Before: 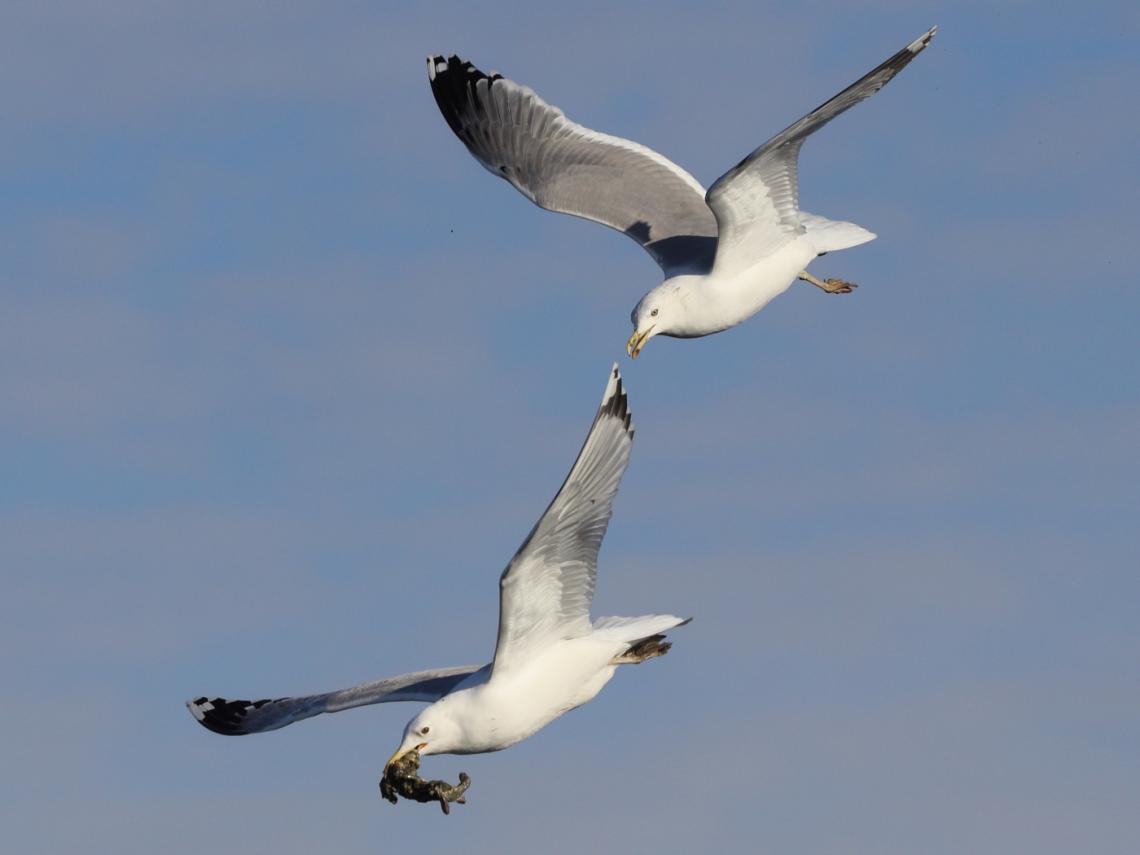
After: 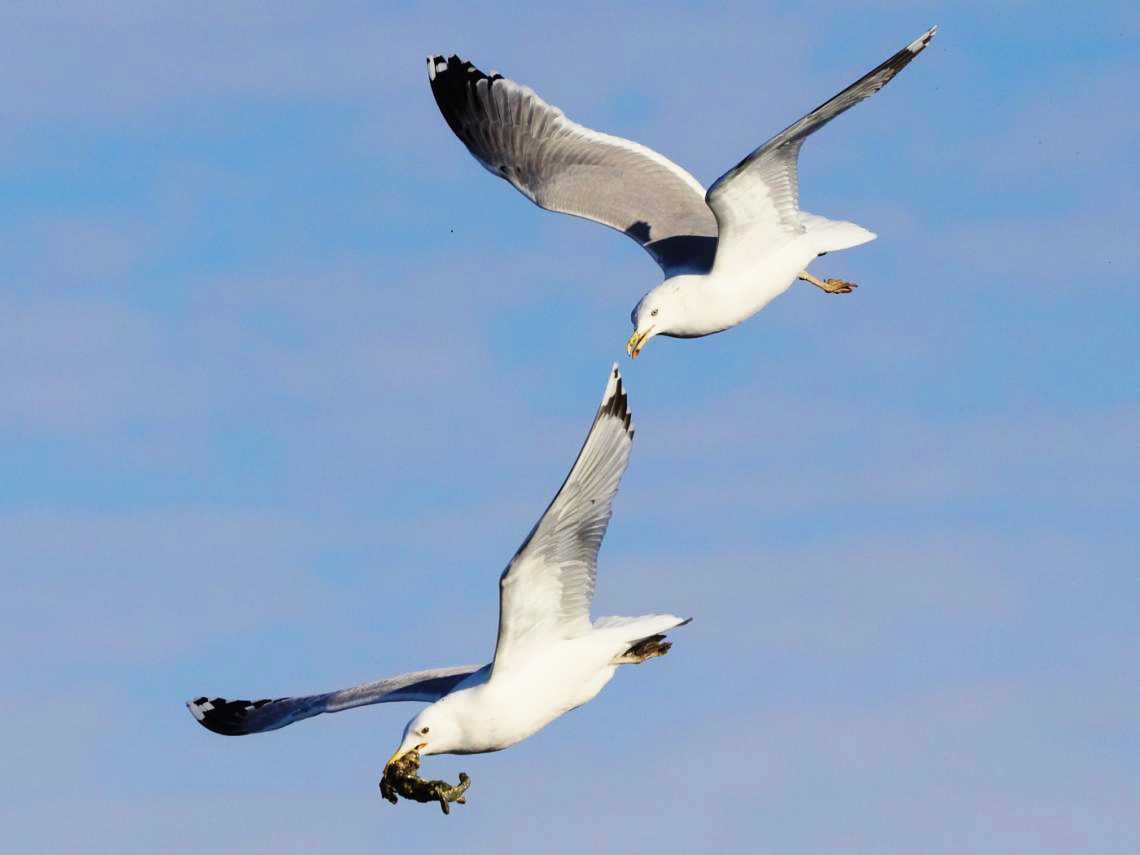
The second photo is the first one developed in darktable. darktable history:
base curve: curves: ch0 [(0, 0) (0.036, 0.025) (0.121, 0.166) (0.206, 0.329) (0.605, 0.79) (1, 1)], preserve colors none
velvia: strength 44.78%
